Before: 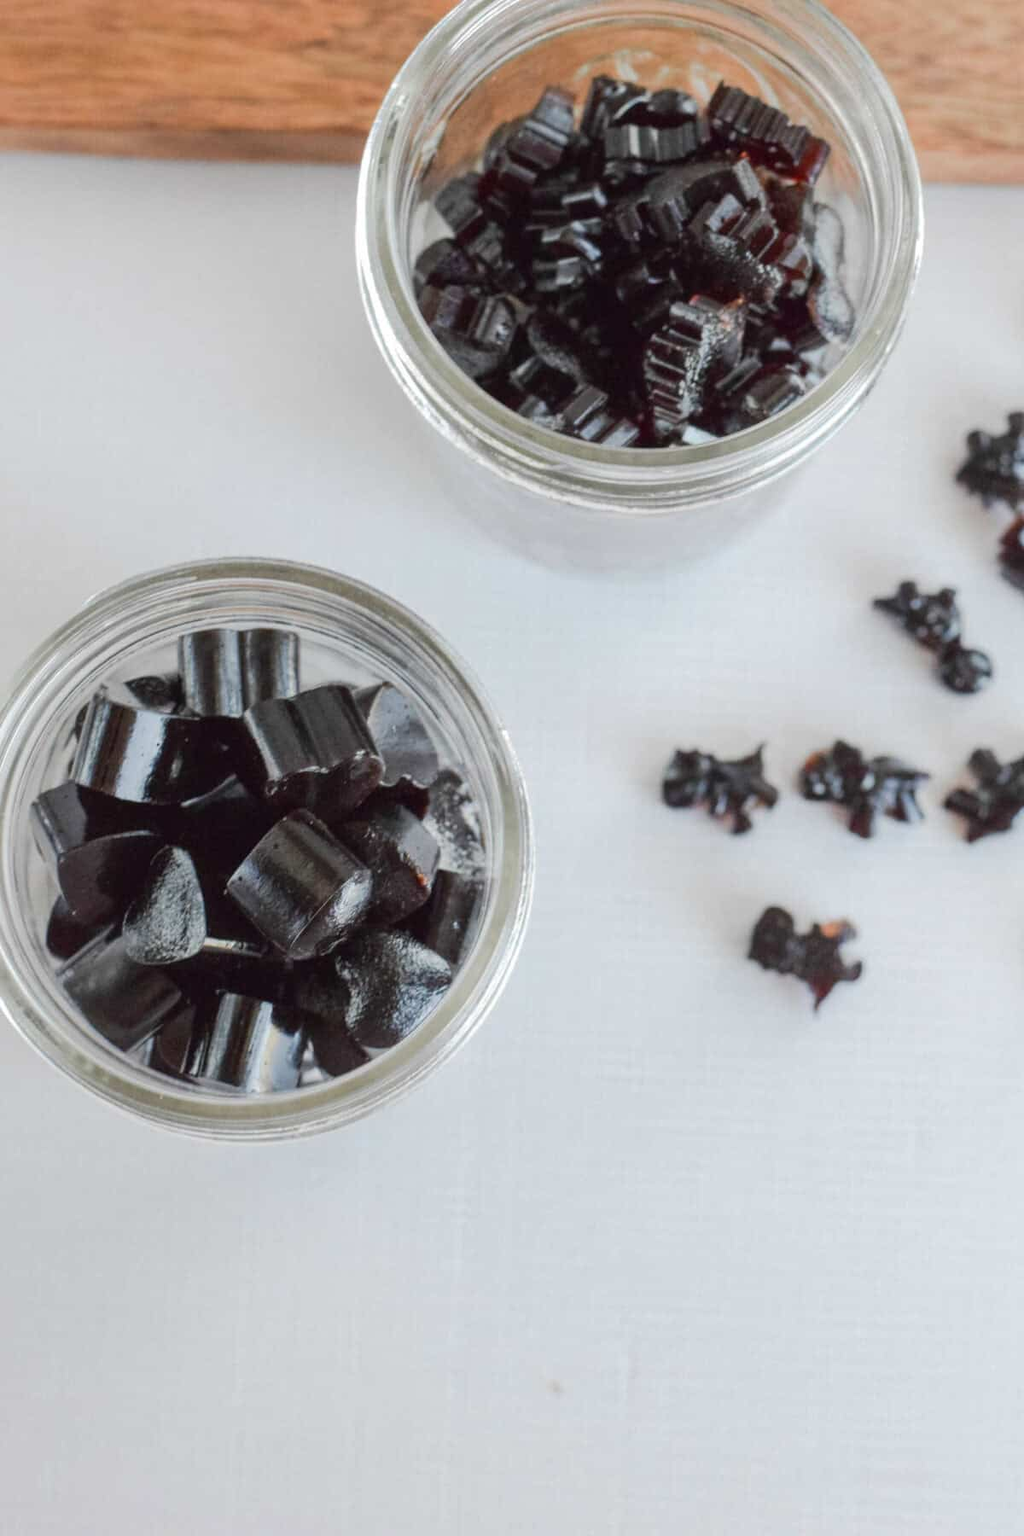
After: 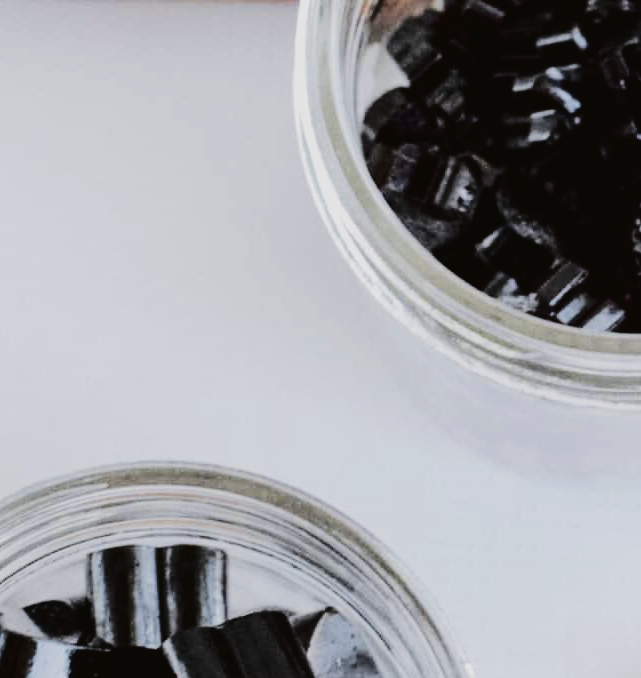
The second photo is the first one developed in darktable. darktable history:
crop: left 10.319%, top 10.697%, right 36.21%, bottom 51.596%
contrast brightness saturation: contrast 0.068, brightness -0.141, saturation 0.109
color calibration: illuminant as shot in camera, x 0.358, y 0.373, temperature 4628.91 K
color balance rgb: perceptual saturation grading › global saturation 0.467%, perceptual brilliance grading › highlights 18.272%, perceptual brilliance grading › mid-tones 31.011%, perceptual brilliance grading › shadows -31.701%
velvia: on, module defaults
filmic rgb: black relative exposure -7.65 EV, white relative exposure 4.56 EV, threshold 3.02 EV, hardness 3.61, contrast 1.105, color science v5 (2021), contrast in shadows safe, contrast in highlights safe, enable highlight reconstruction true
color zones: curves: ch1 [(0, 0.292) (0.001, 0.292) (0.2, 0.264) (0.4, 0.248) (0.6, 0.248) (0.8, 0.264) (0.999, 0.292) (1, 0.292)]
tone curve: curves: ch0 [(0, 0.021) (0.049, 0.044) (0.152, 0.14) (0.328, 0.377) (0.473, 0.543) (0.641, 0.705) (0.868, 0.887) (1, 0.969)]; ch1 [(0, 0) (0.302, 0.331) (0.427, 0.433) (0.472, 0.47) (0.502, 0.503) (0.522, 0.526) (0.564, 0.591) (0.602, 0.632) (0.677, 0.701) (0.859, 0.885) (1, 1)]; ch2 [(0, 0) (0.33, 0.301) (0.447, 0.44) (0.487, 0.496) (0.502, 0.516) (0.535, 0.554) (0.565, 0.598) (0.618, 0.629) (1, 1)], color space Lab, independent channels, preserve colors none
